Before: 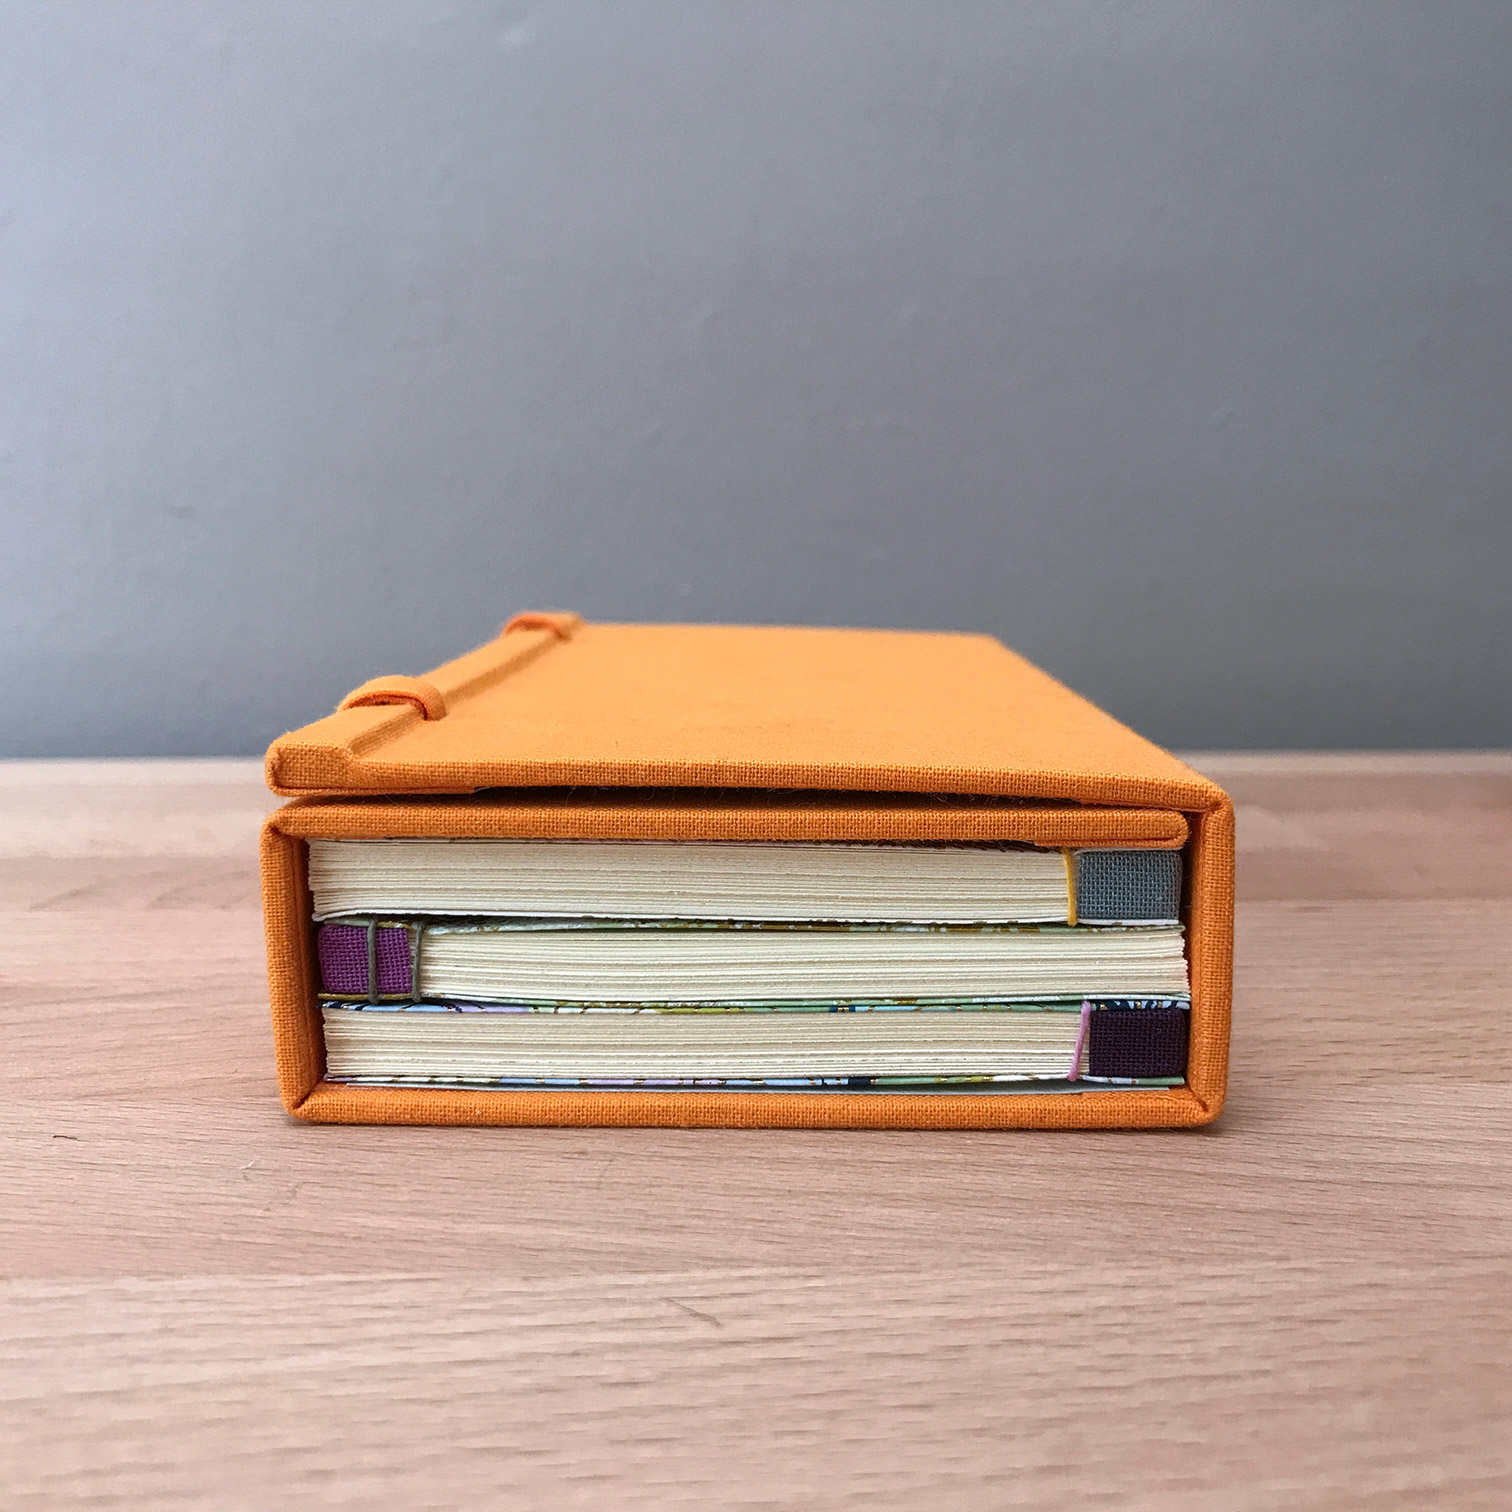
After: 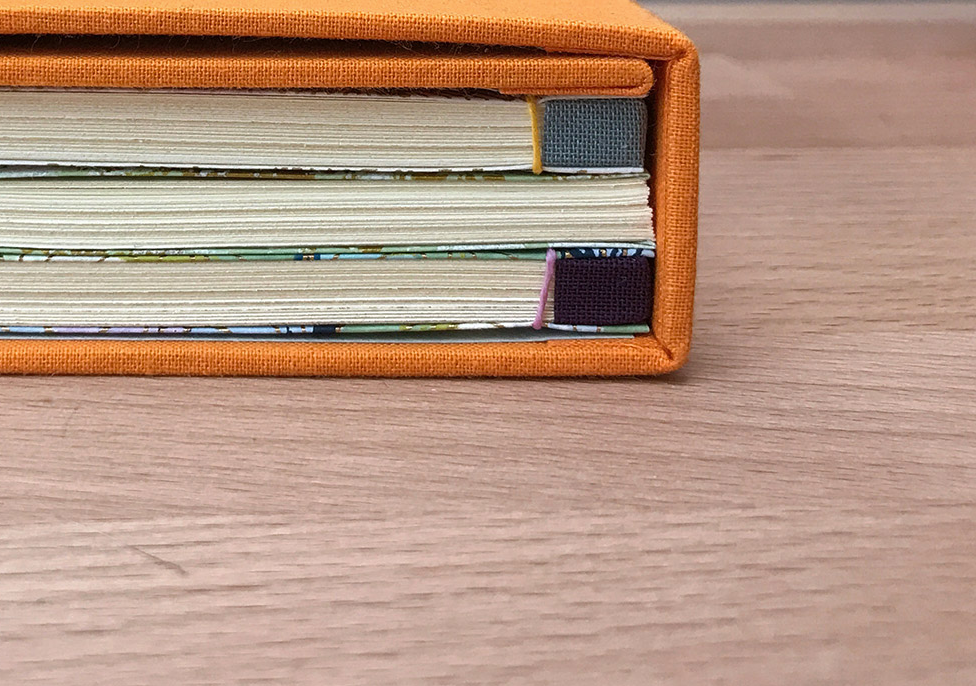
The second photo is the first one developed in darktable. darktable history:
shadows and highlights: shadows 25.84, highlights -23.5
crop and rotate: left 35.395%, top 49.752%, bottom 4.823%
